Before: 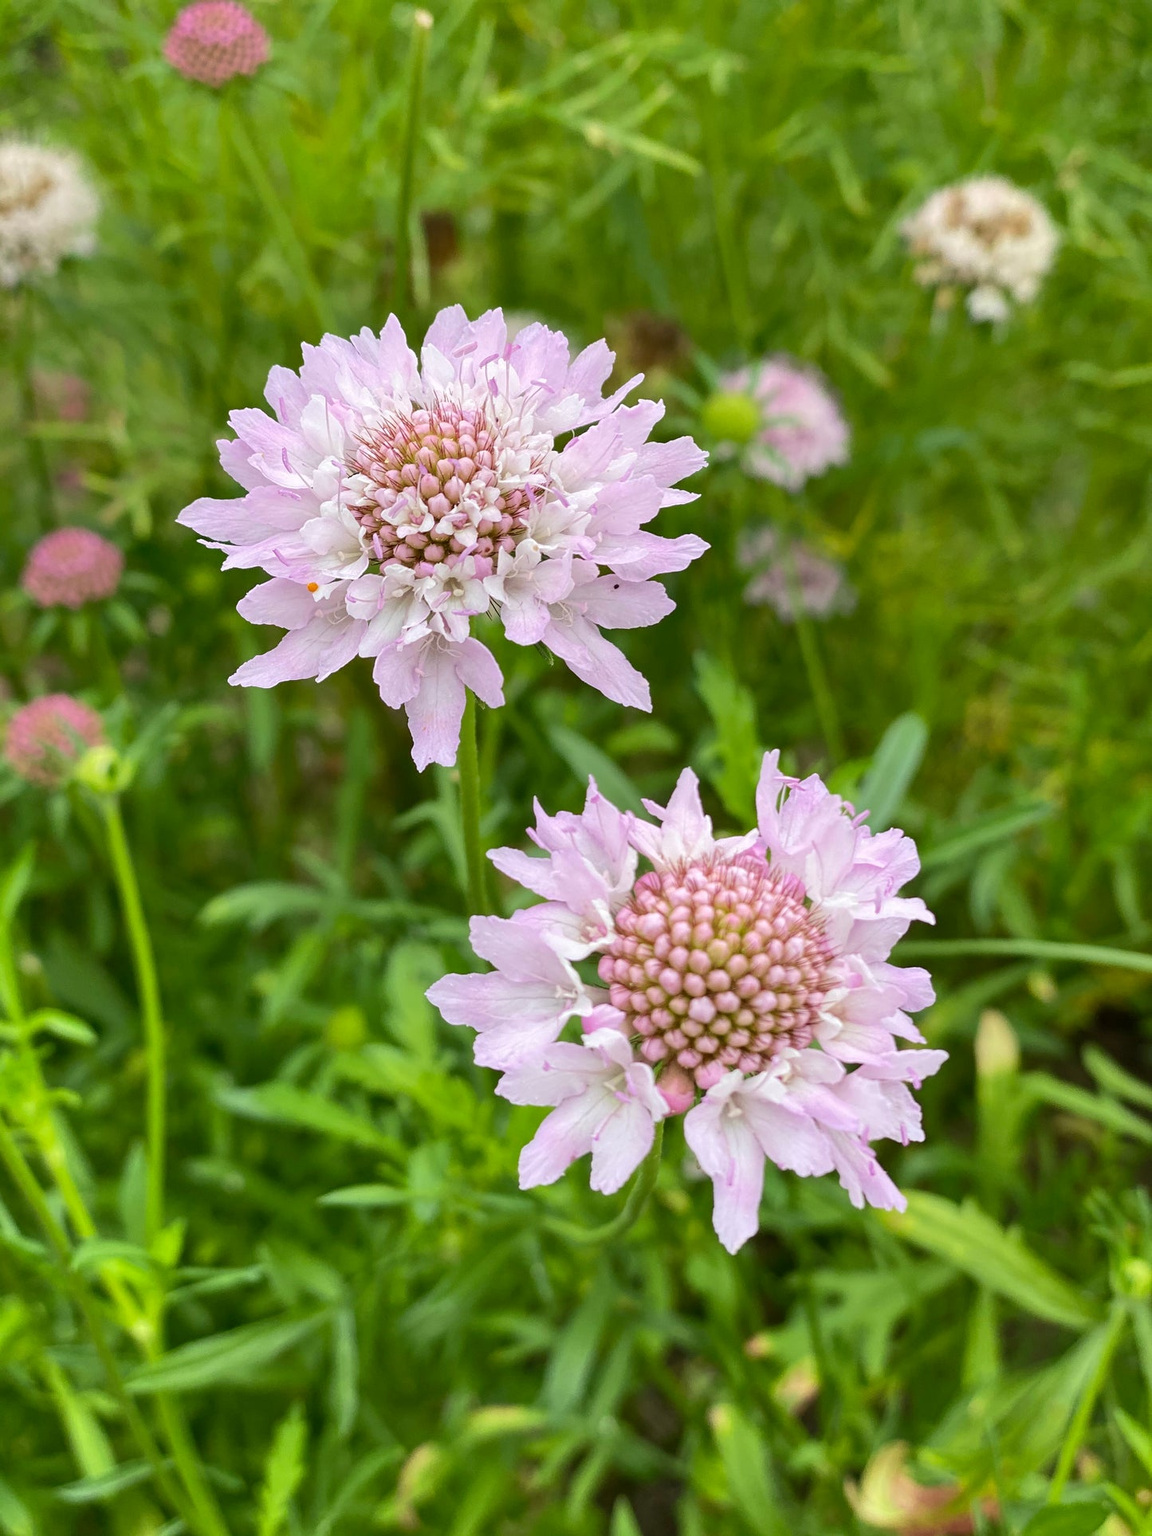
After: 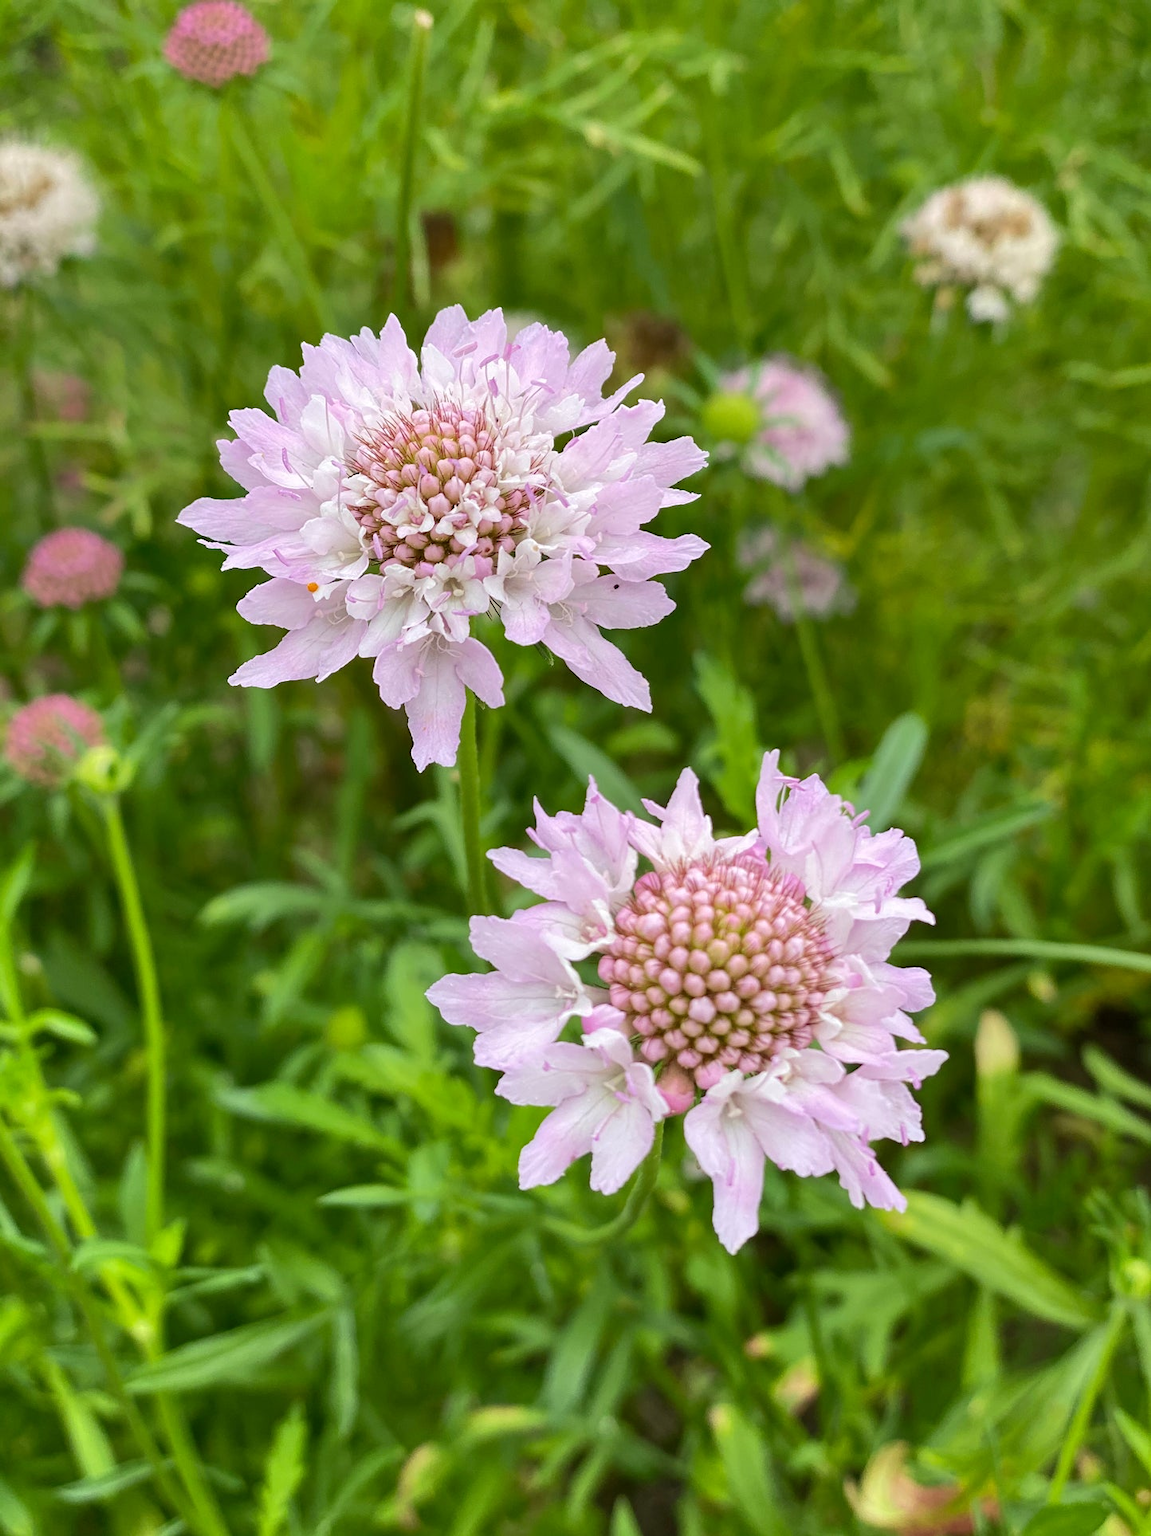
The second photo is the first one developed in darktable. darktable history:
exposure: compensate highlight preservation false
tone equalizer: edges refinement/feathering 500, mask exposure compensation -1.57 EV, preserve details no
